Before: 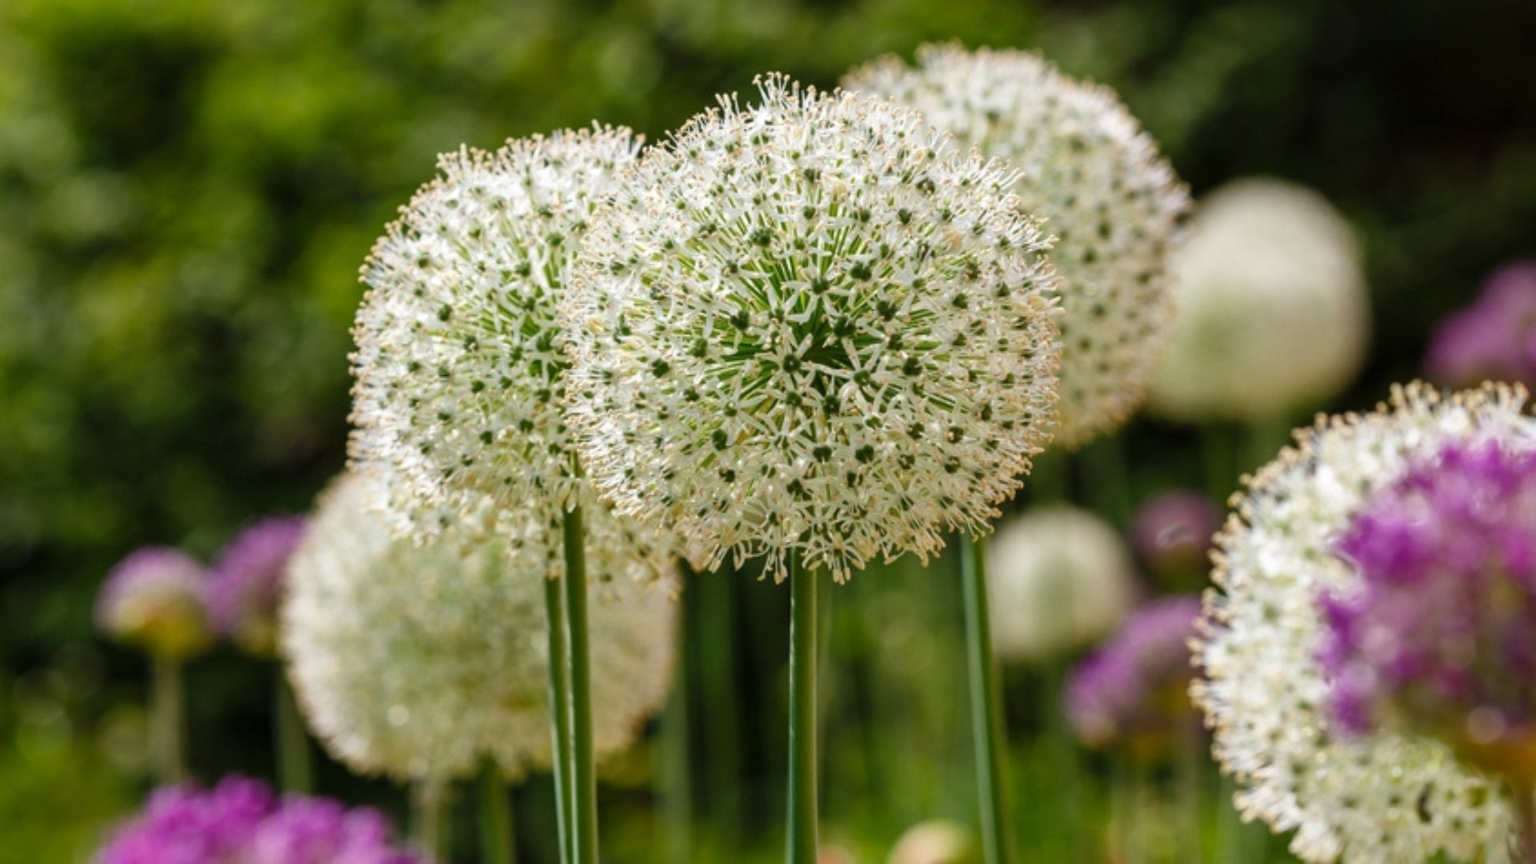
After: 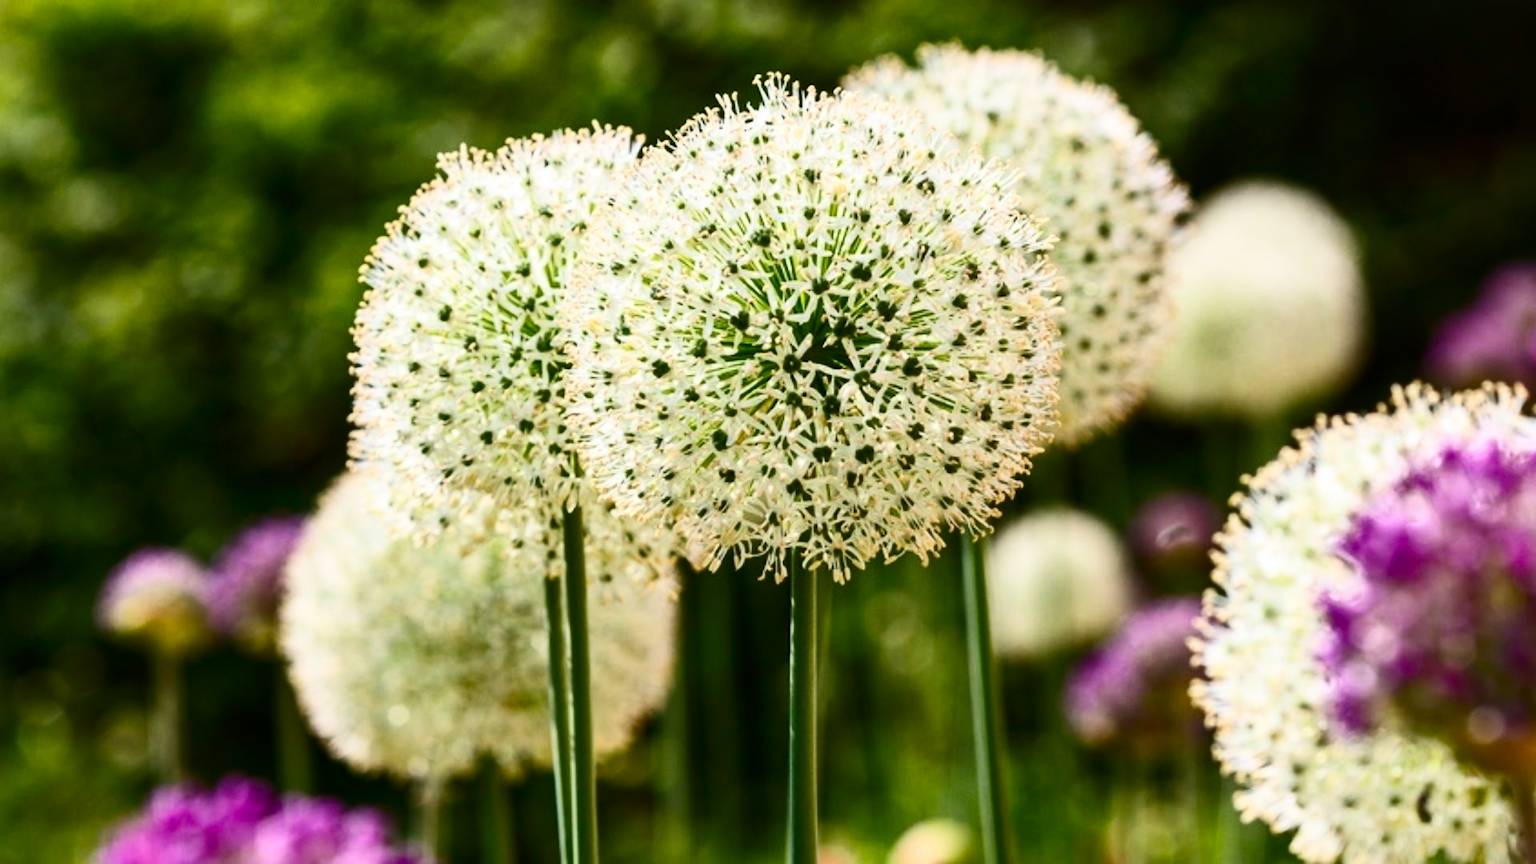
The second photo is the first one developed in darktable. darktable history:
contrast brightness saturation: contrast 0.399, brightness 0.104, saturation 0.213
